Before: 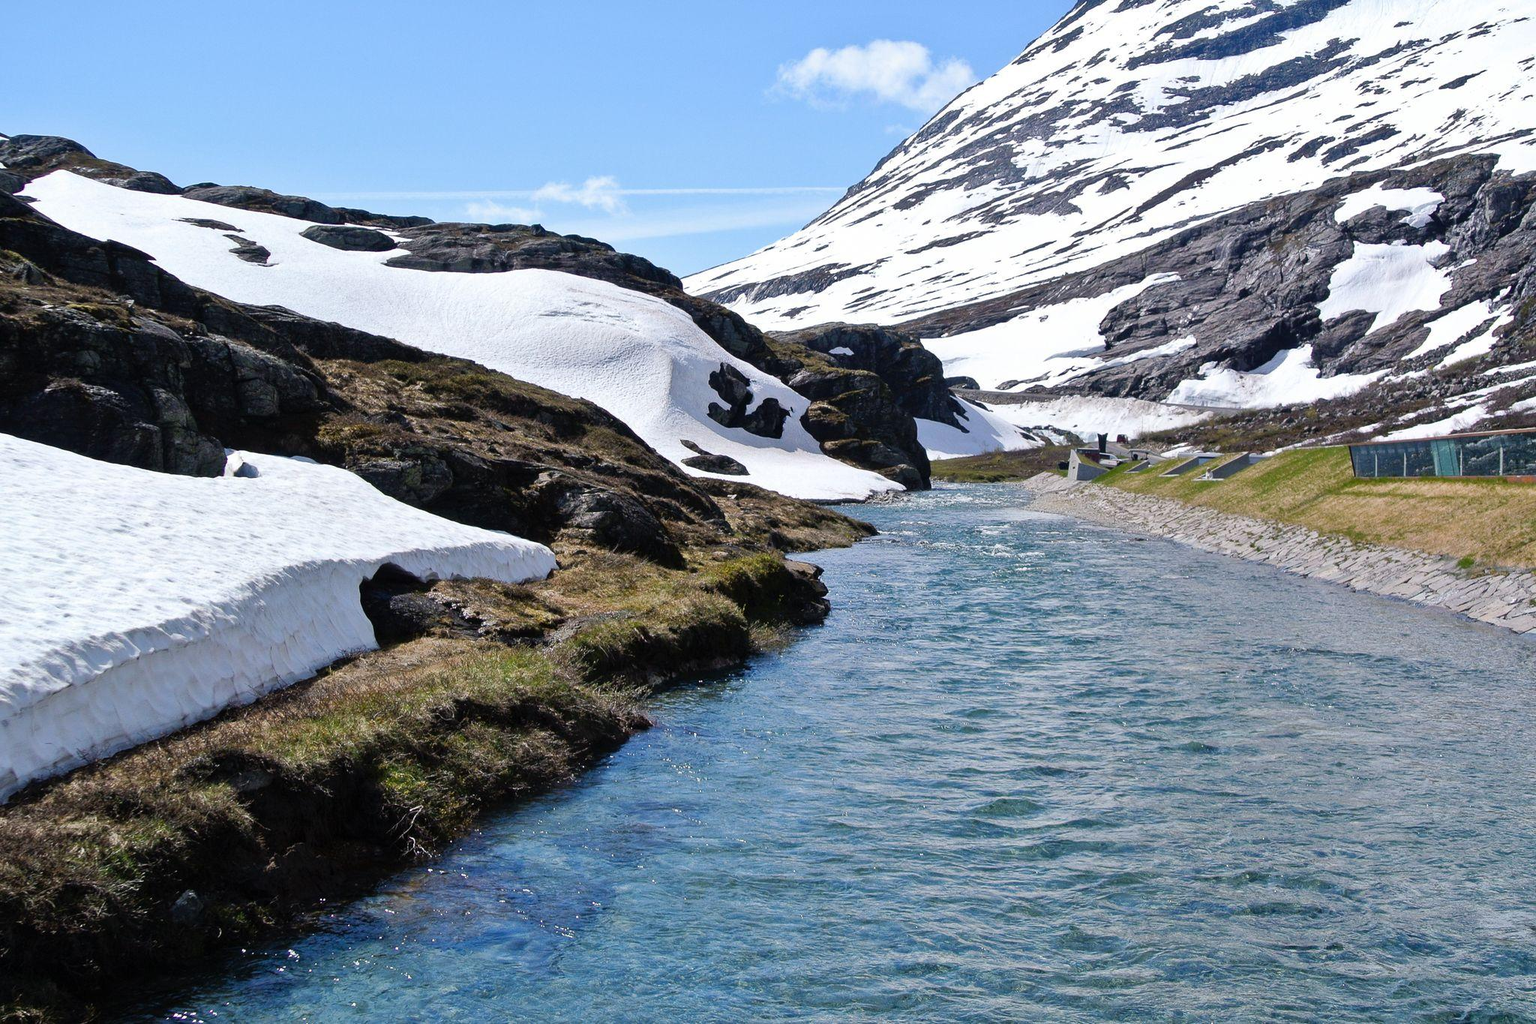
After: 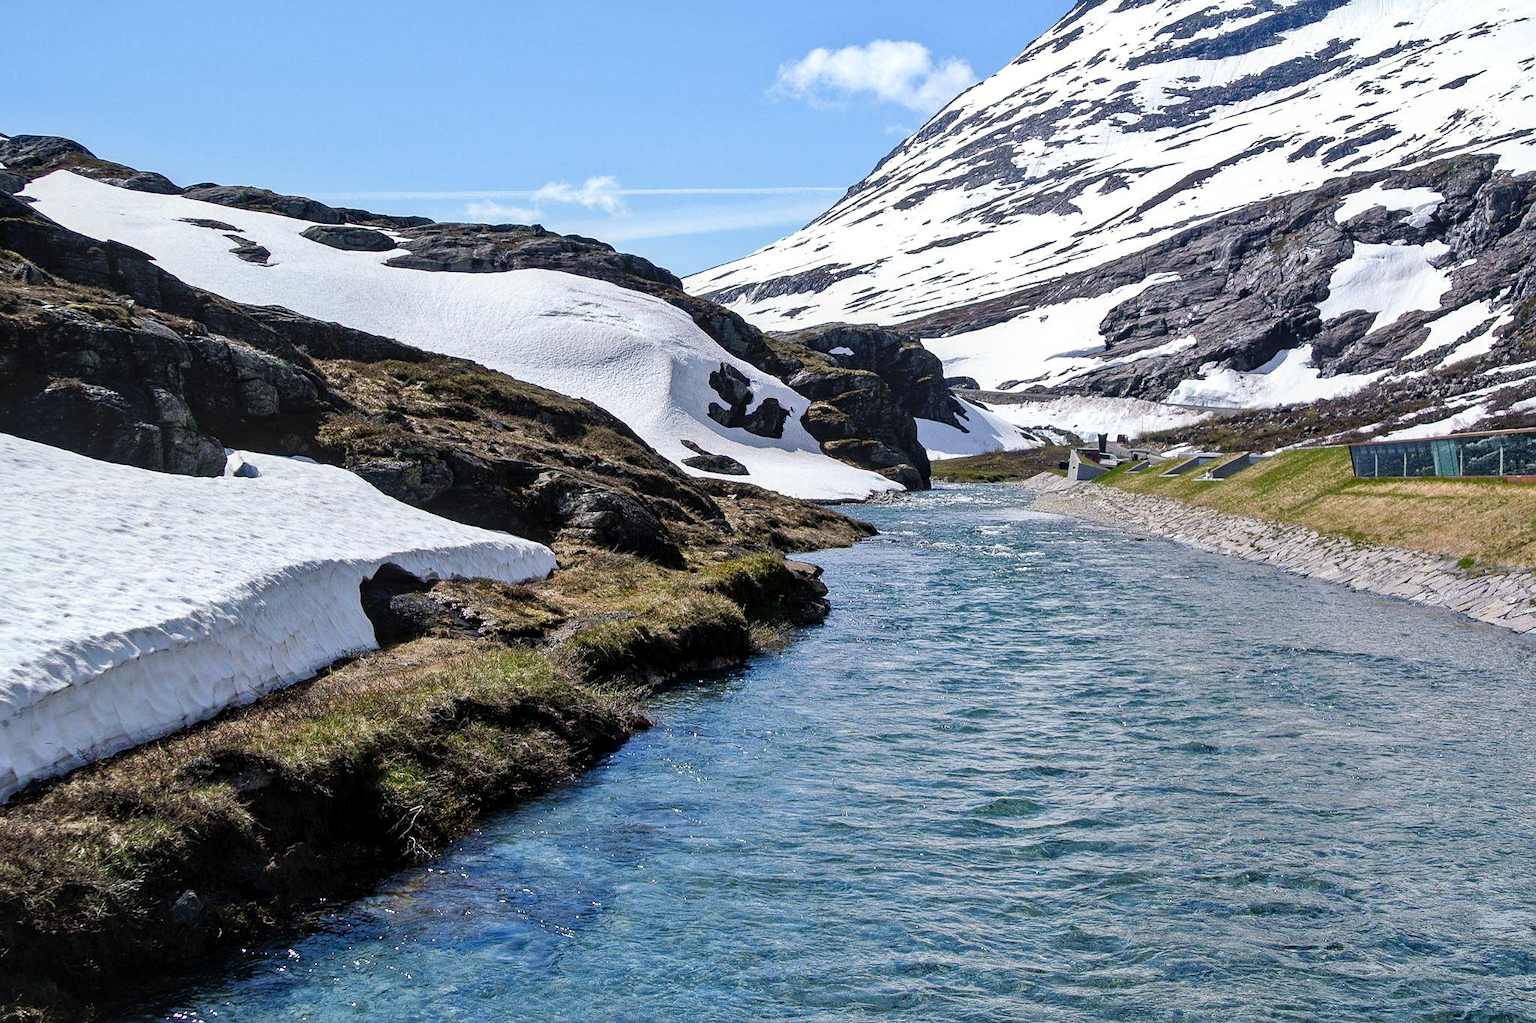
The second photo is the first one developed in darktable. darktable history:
local contrast: detail 130%
sharpen: amount 0.2
